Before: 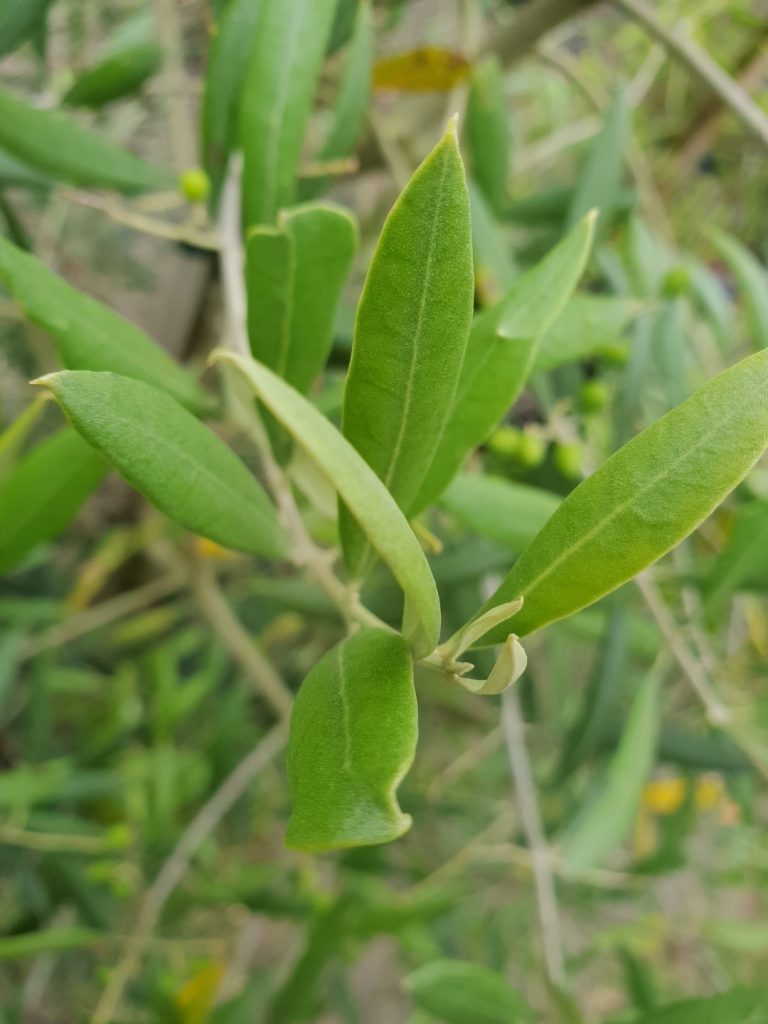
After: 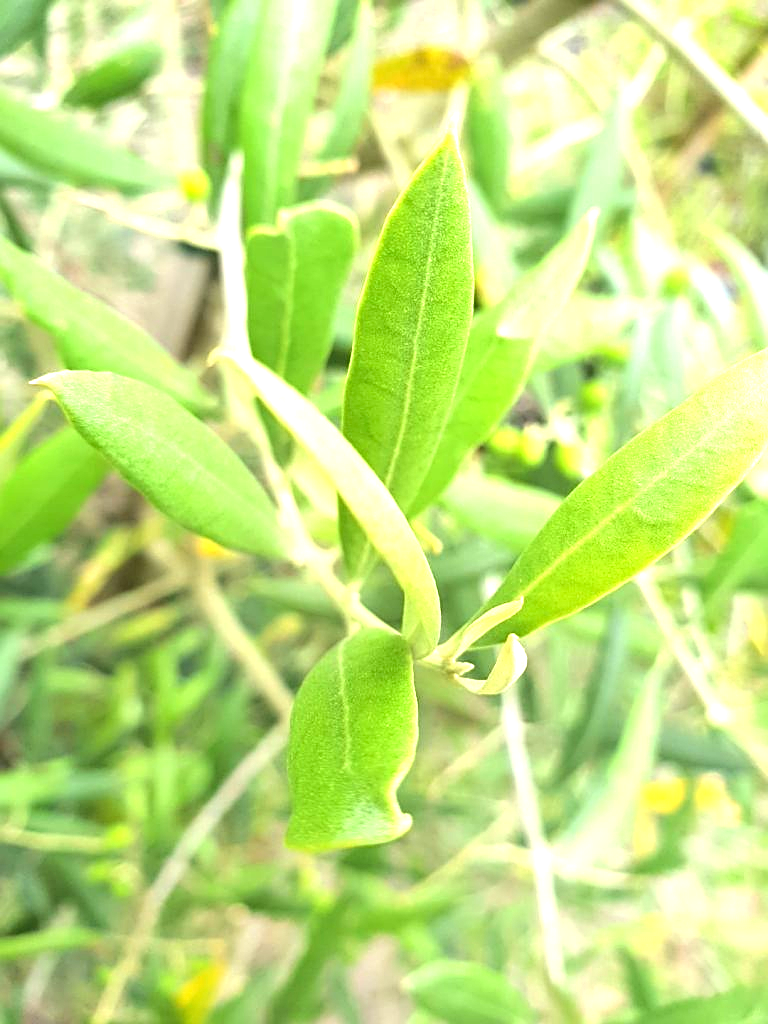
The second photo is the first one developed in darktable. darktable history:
white balance: emerald 1
sharpen: on, module defaults
exposure: black level correction 0, exposure 1.75 EV, compensate exposure bias true, compensate highlight preservation false
